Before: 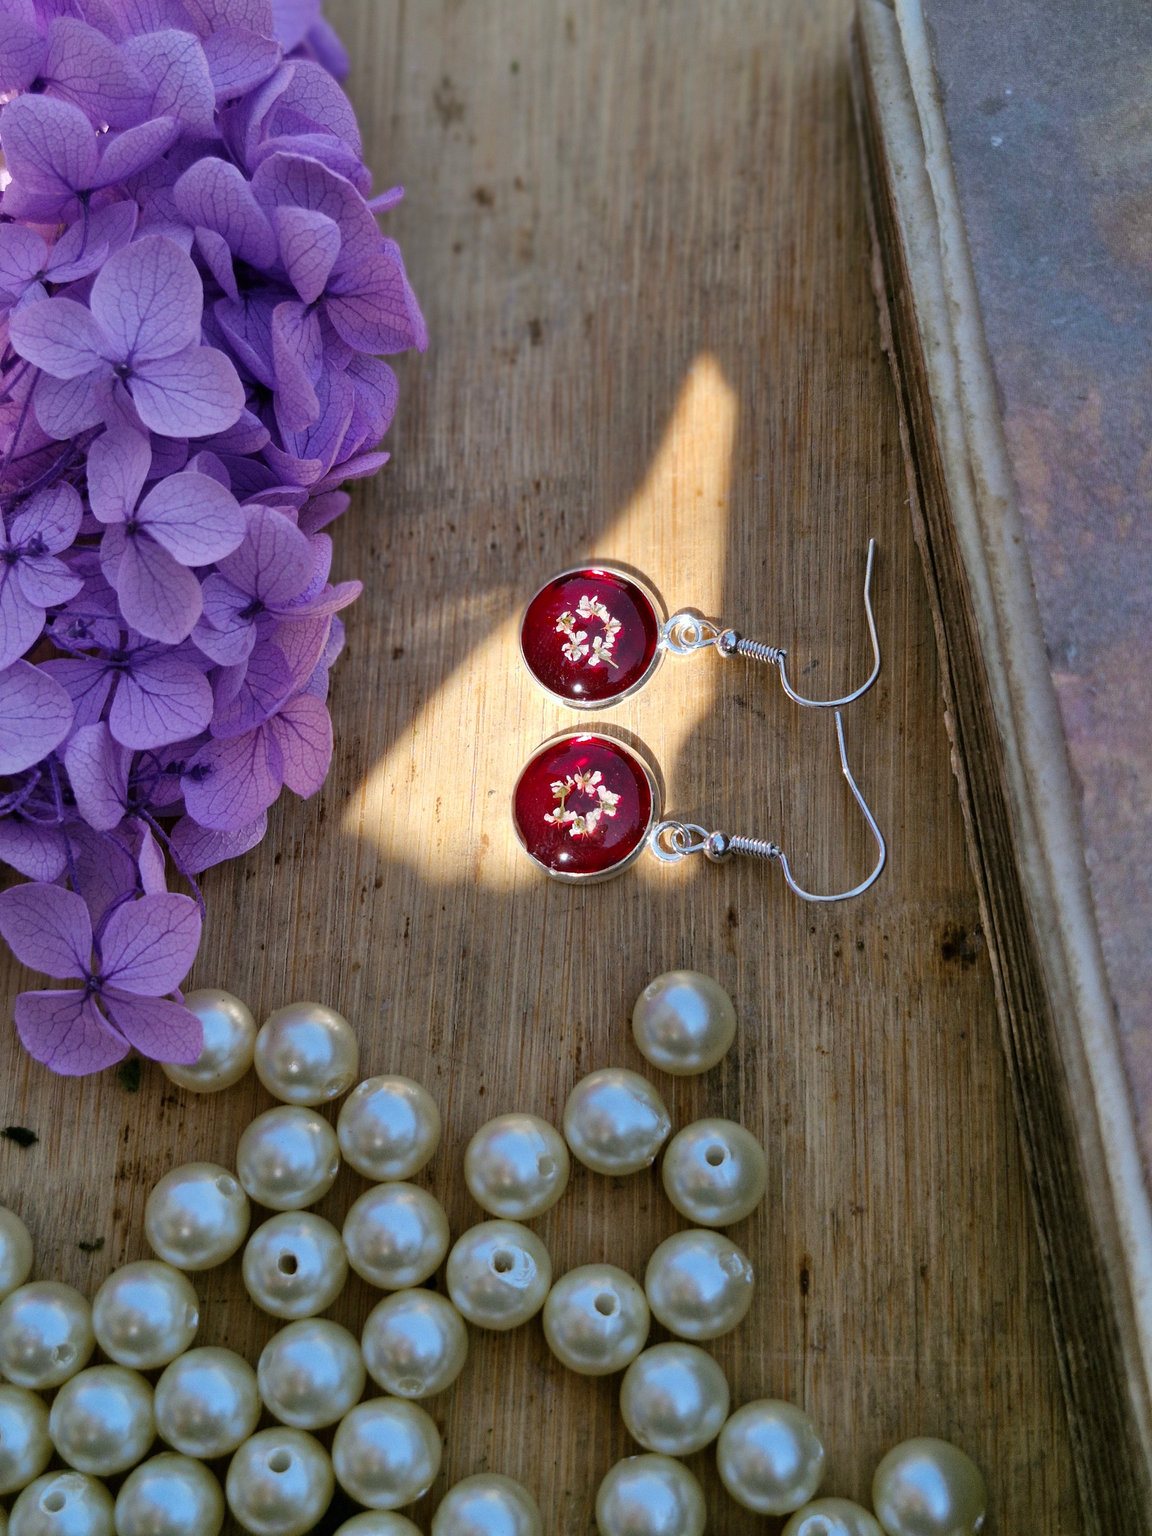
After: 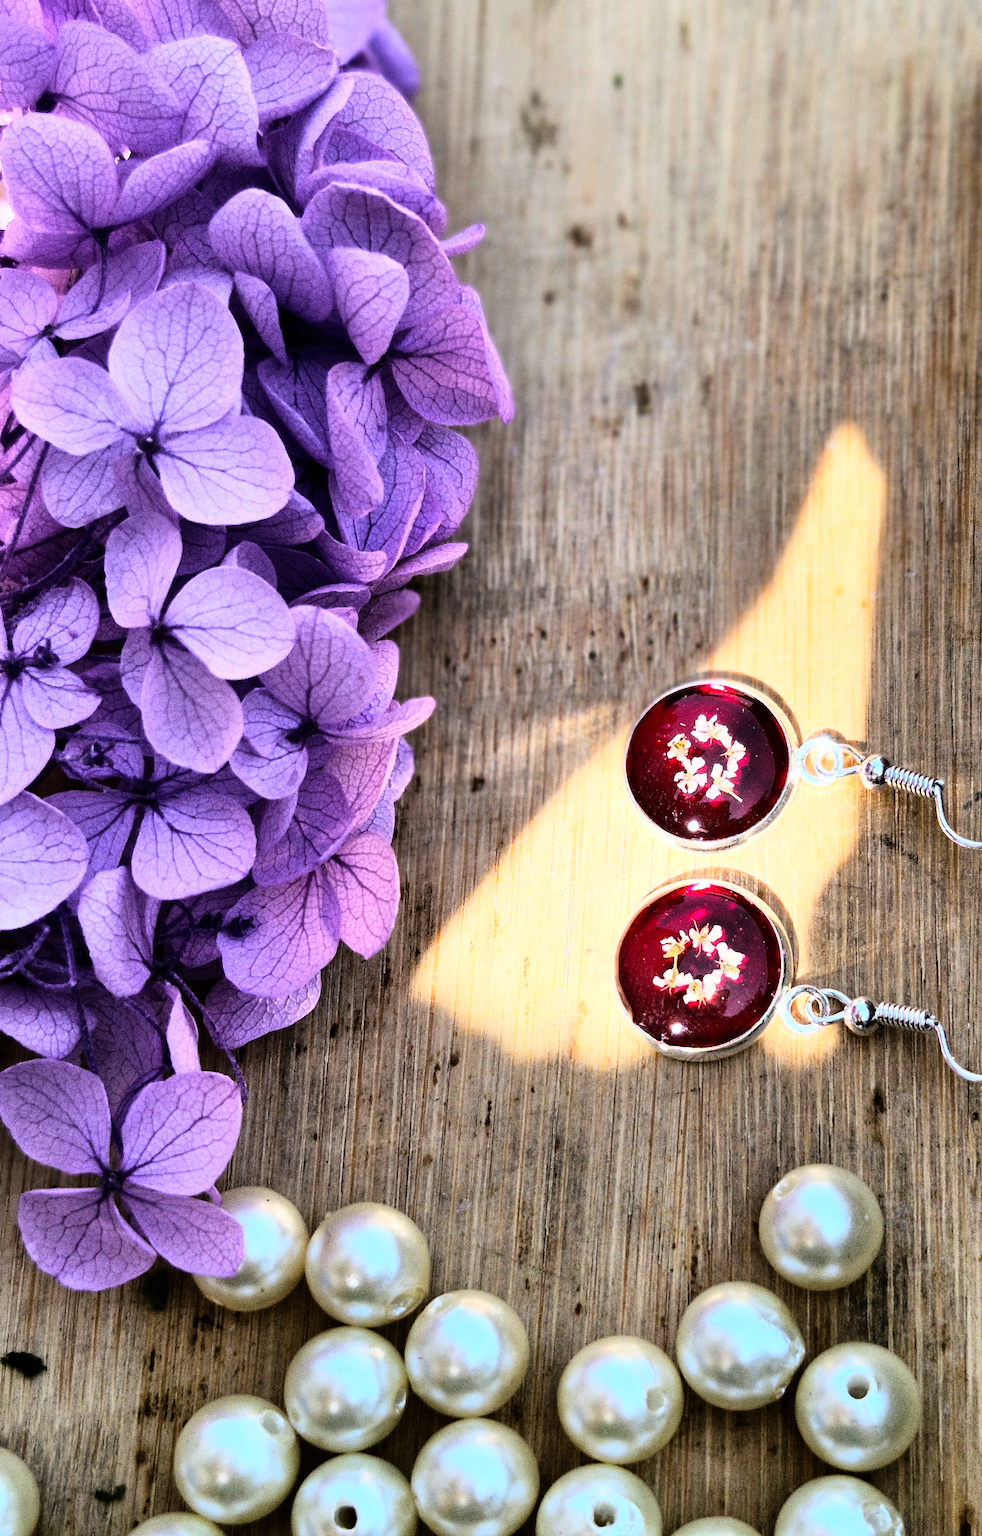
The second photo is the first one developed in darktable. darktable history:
crop: right 28.885%, bottom 16.626%
rgb curve: curves: ch0 [(0, 0) (0.21, 0.15) (0.24, 0.21) (0.5, 0.75) (0.75, 0.96) (0.89, 0.99) (1, 1)]; ch1 [(0, 0.02) (0.21, 0.13) (0.25, 0.2) (0.5, 0.67) (0.75, 0.9) (0.89, 0.97) (1, 1)]; ch2 [(0, 0.02) (0.21, 0.13) (0.25, 0.2) (0.5, 0.67) (0.75, 0.9) (0.89, 0.97) (1, 1)], compensate middle gray true
